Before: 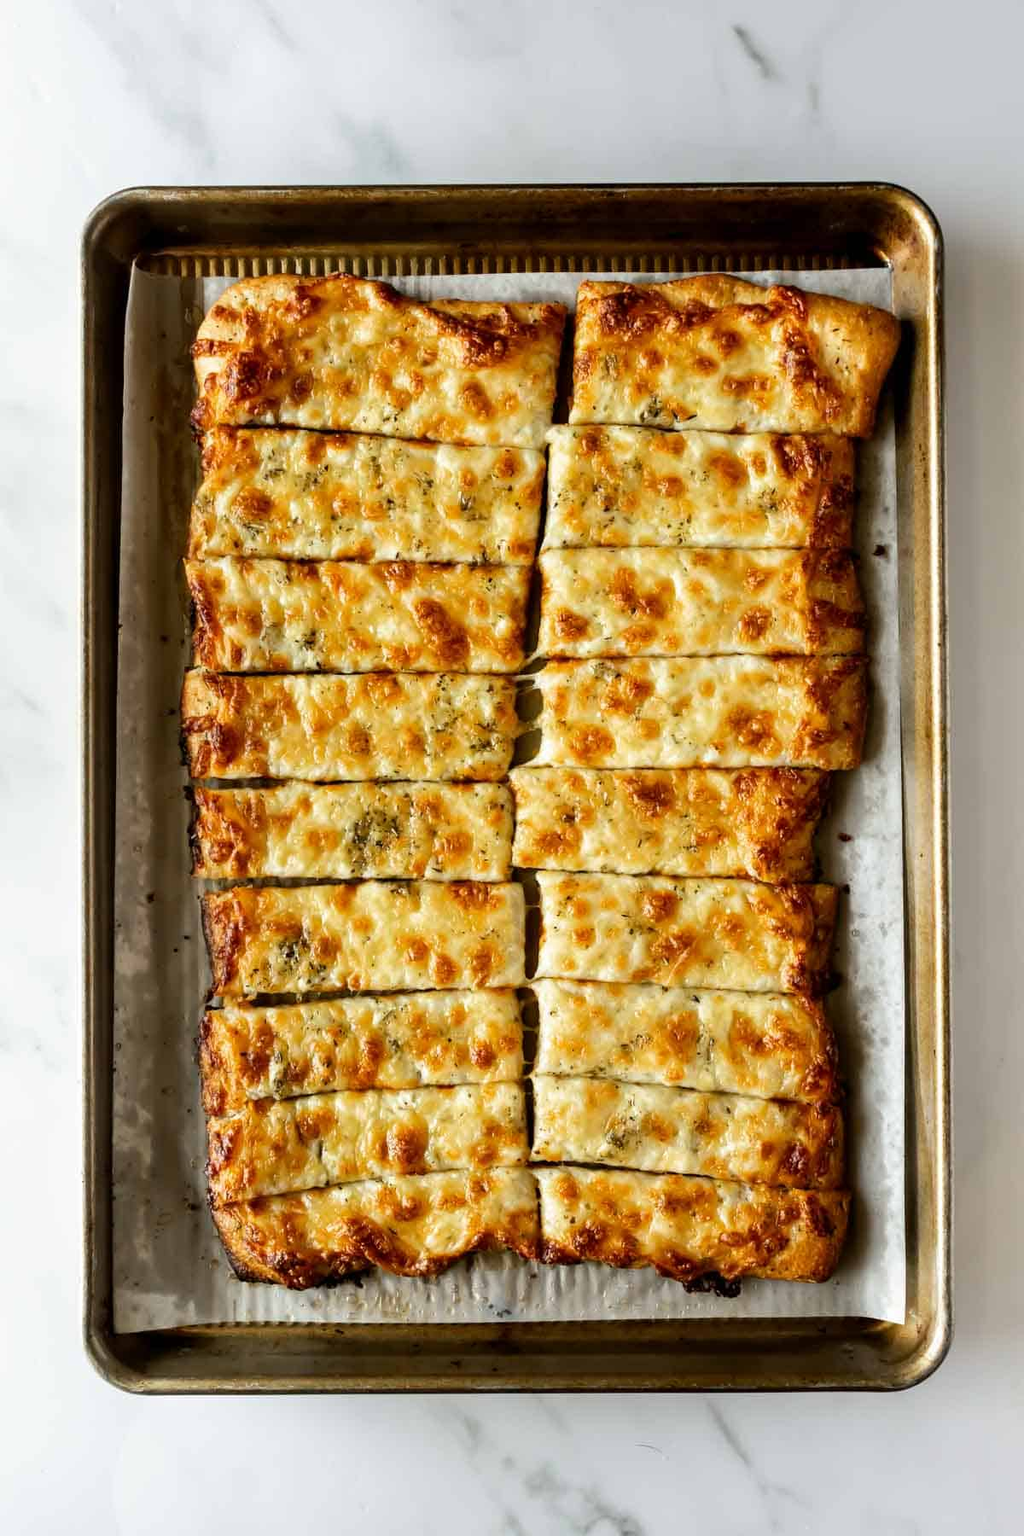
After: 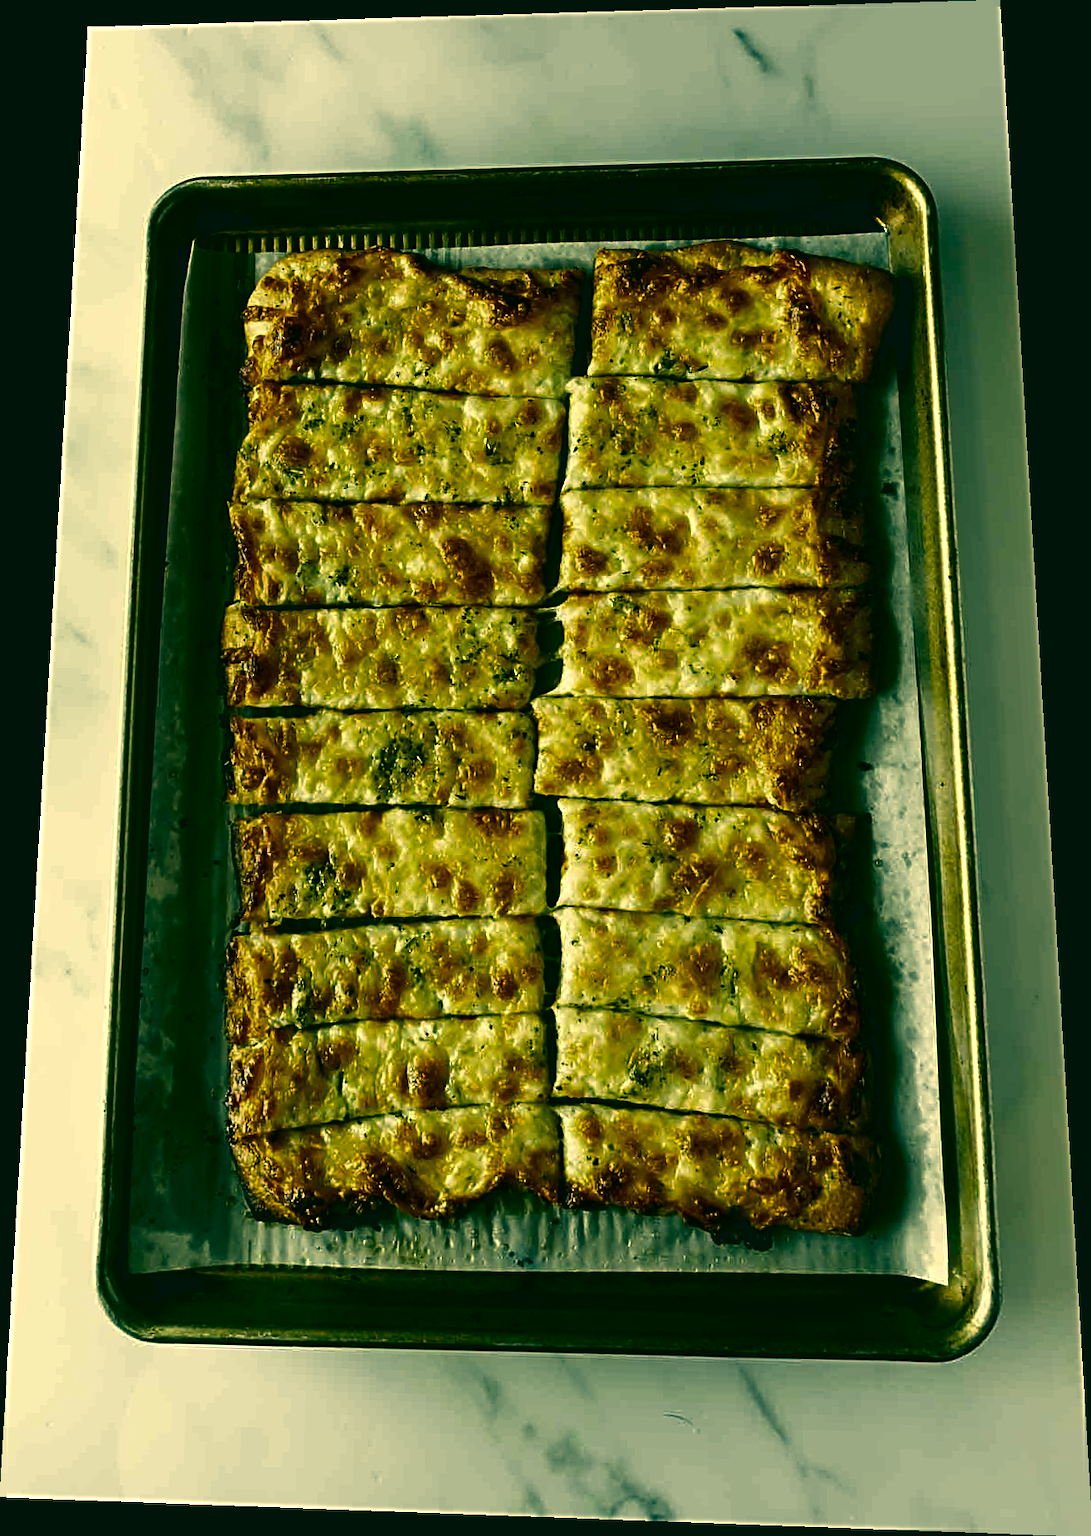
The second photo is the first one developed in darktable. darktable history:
color correction: highlights a* 1.83, highlights b* 34.02, shadows a* -36.68, shadows b* -5.48
rotate and perspective: rotation 0.128°, lens shift (vertical) -0.181, lens shift (horizontal) -0.044, shear 0.001, automatic cropping off
contrast brightness saturation: brightness -0.52
exposure: compensate exposure bias true, compensate highlight preservation false
sharpen: radius 3.119
